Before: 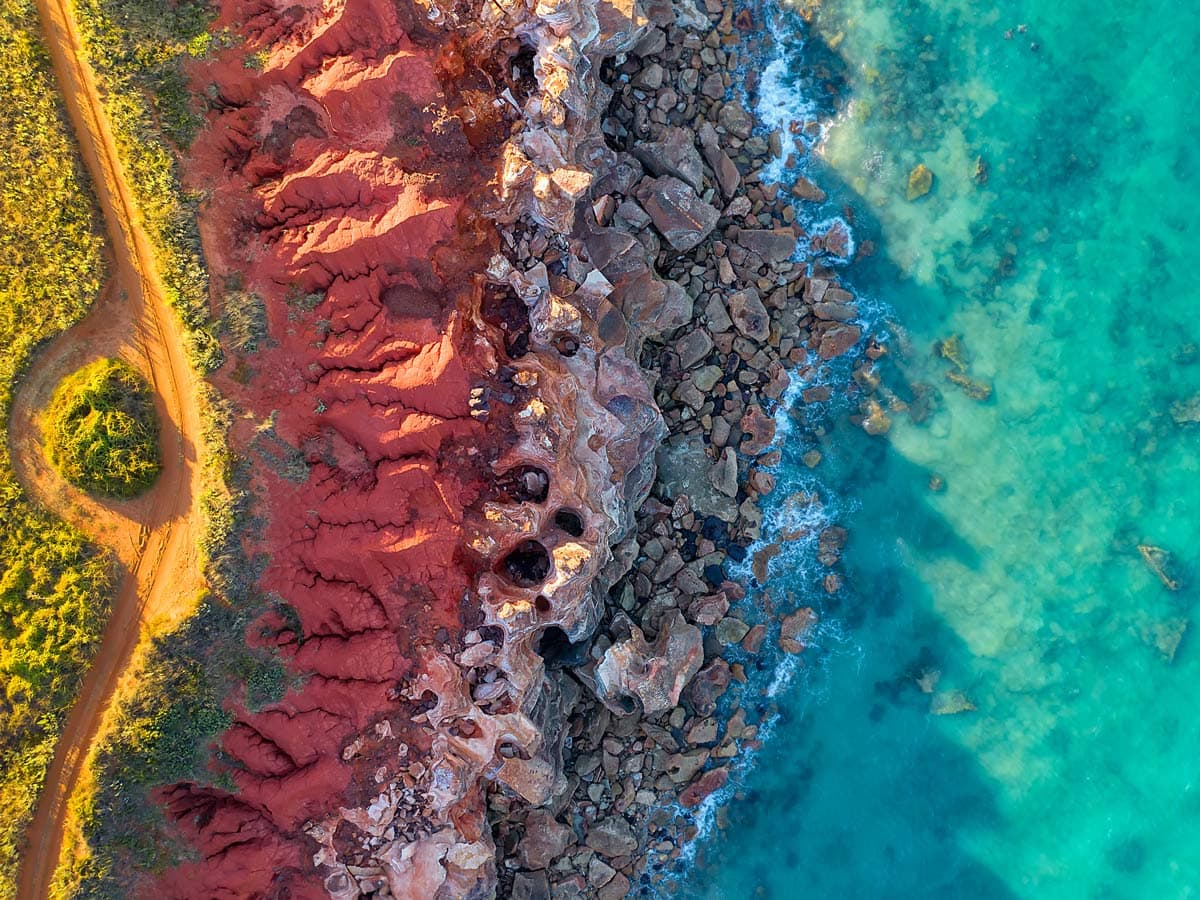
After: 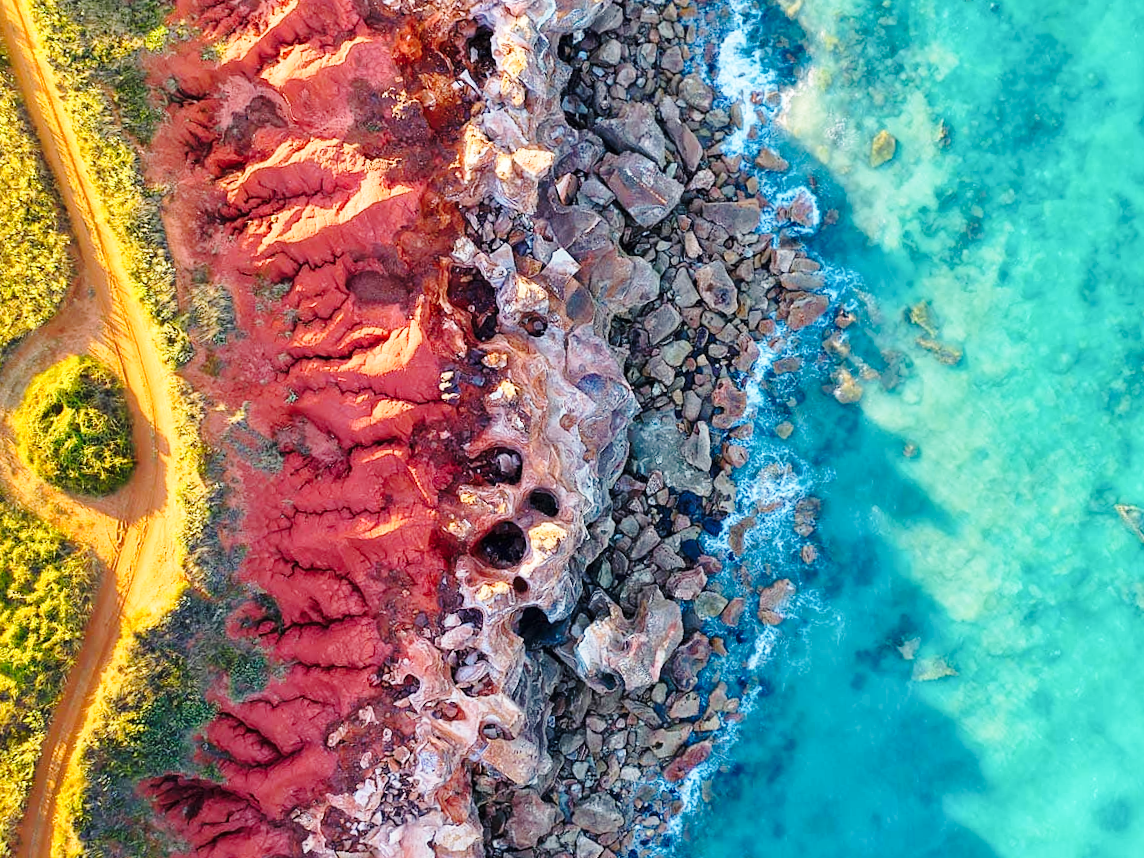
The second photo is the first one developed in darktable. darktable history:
base curve: curves: ch0 [(0, 0) (0.028, 0.03) (0.121, 0.232) (0.46, 0.748) (0.859, 0.968) (1, 1)], preserve colors none
rotate and perspective: rotation -2.12°, lens shift (vertical) 0.009, lens shift (horizontal) -0.008, automatic cropping original format, crop left 0.036, crop right 0.964, crop top 0.05, crop bottom 0.959
